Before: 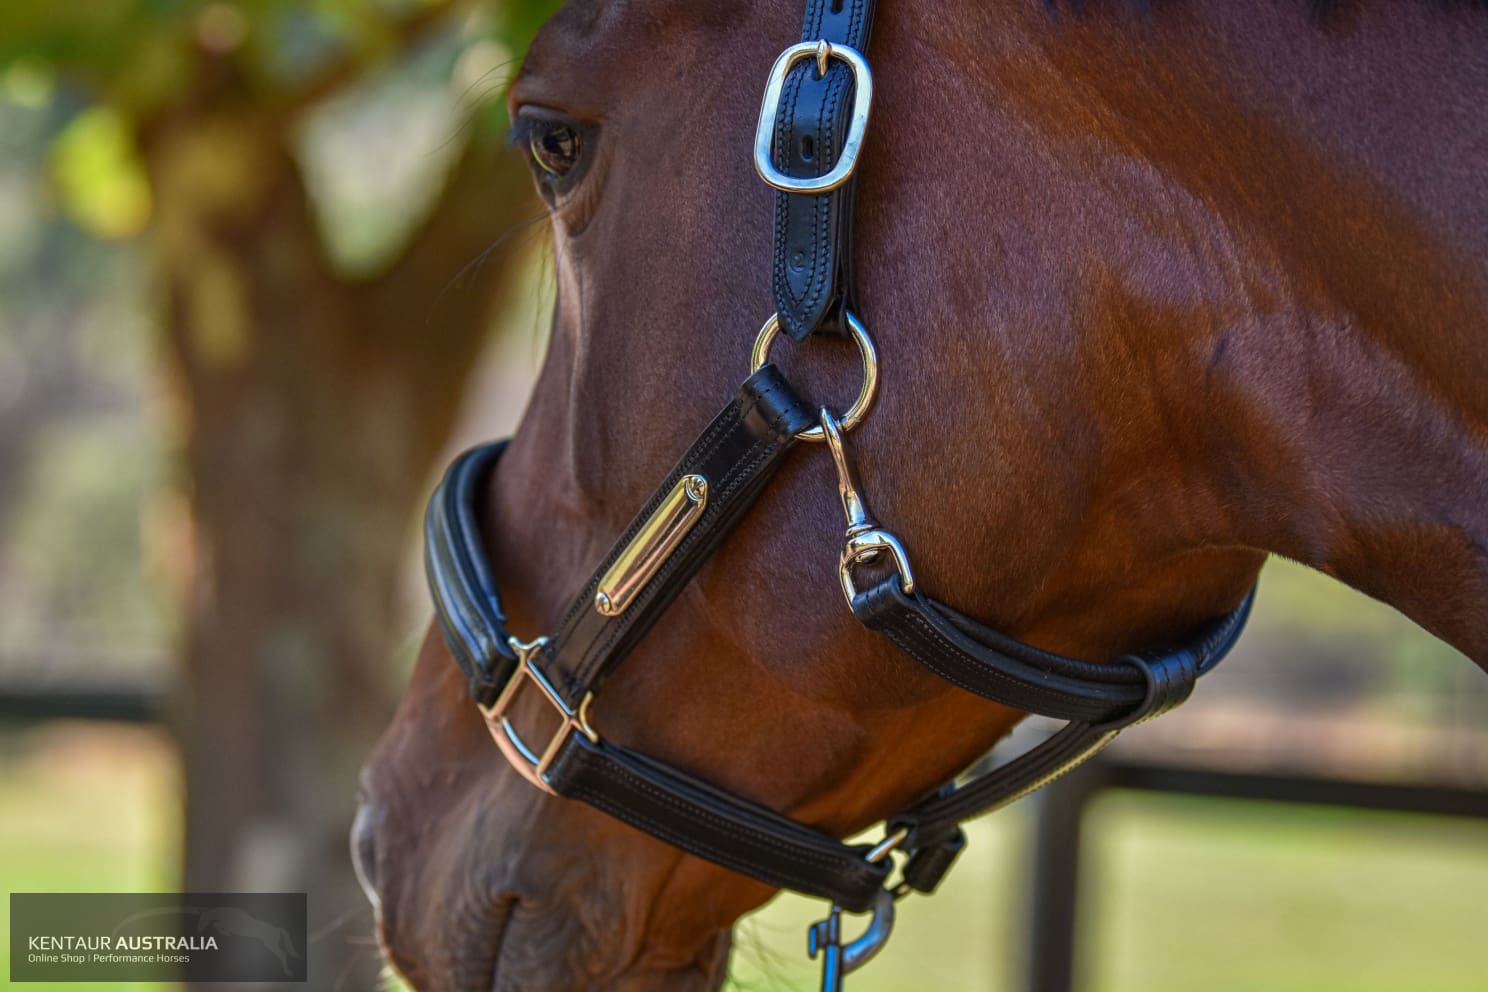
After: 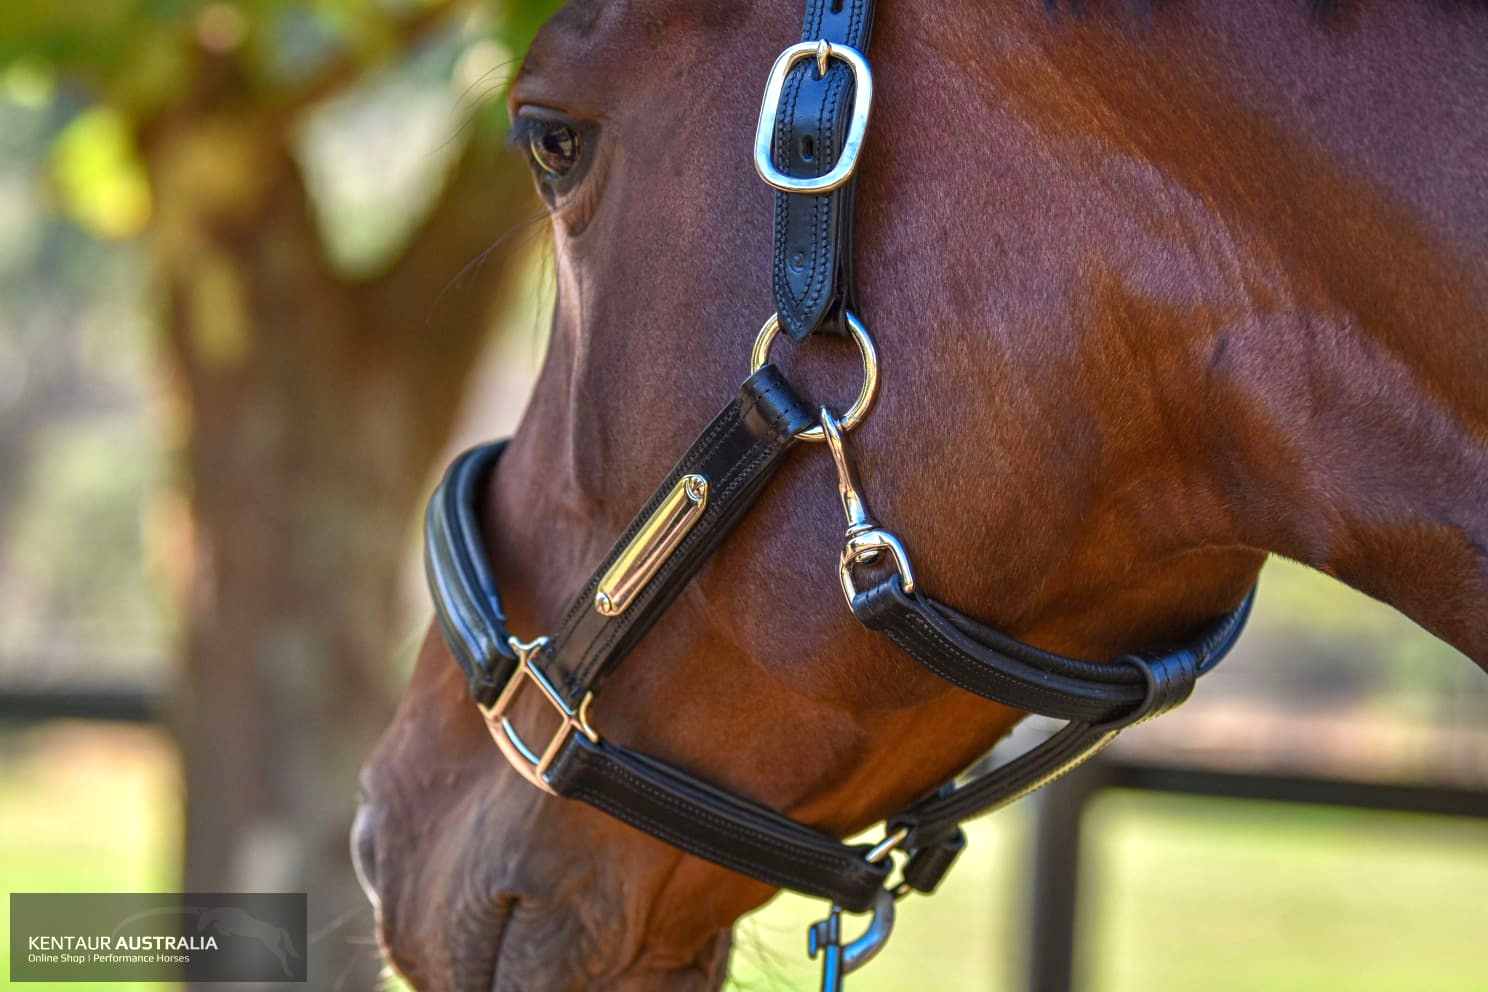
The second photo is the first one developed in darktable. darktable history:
white balance: emerald 1
exposure: exposure 0.636 EV, compensate highlight preservation false
